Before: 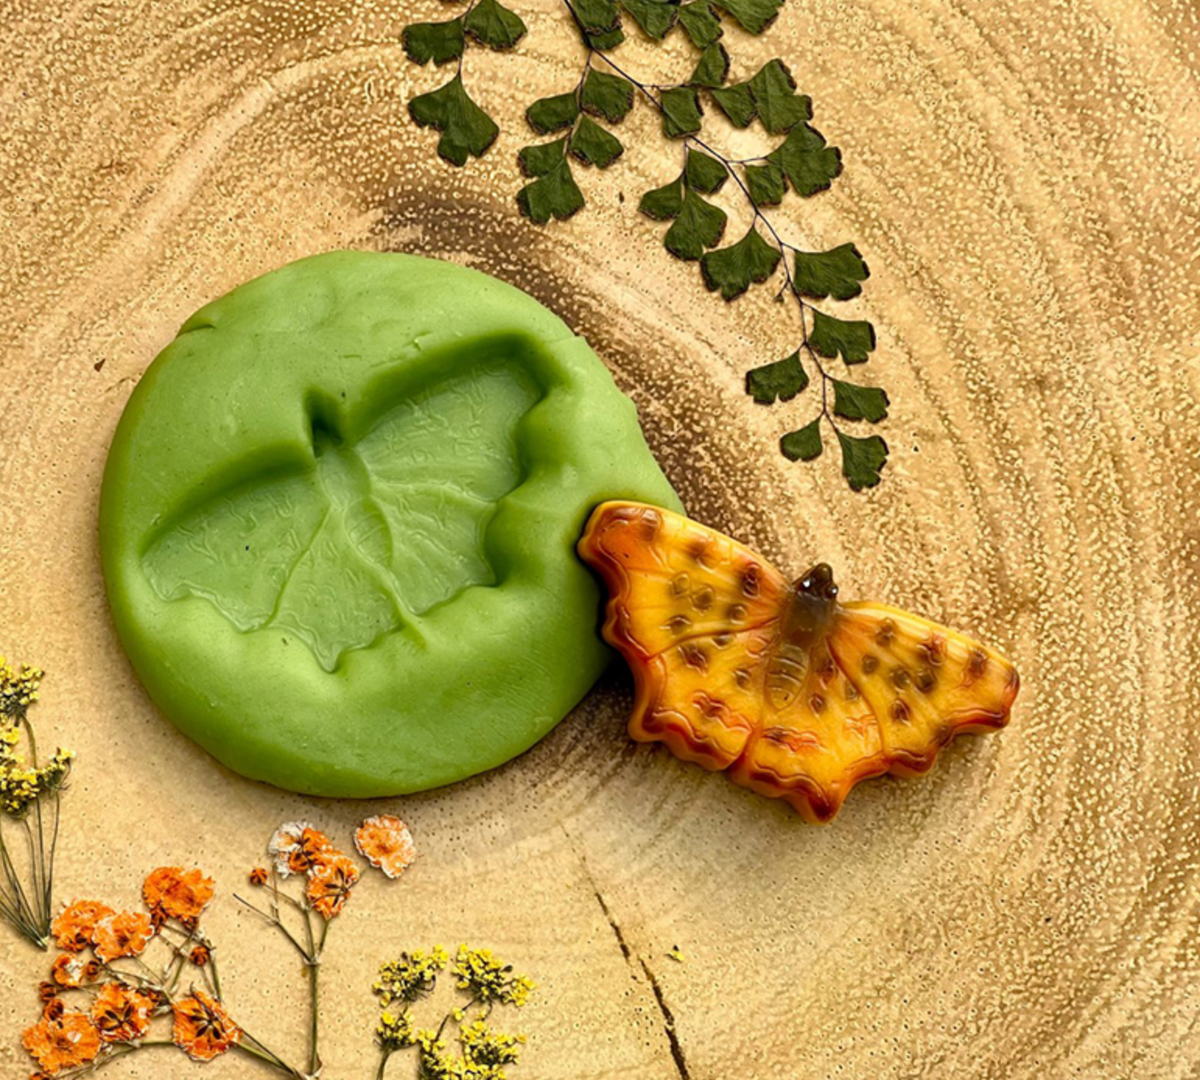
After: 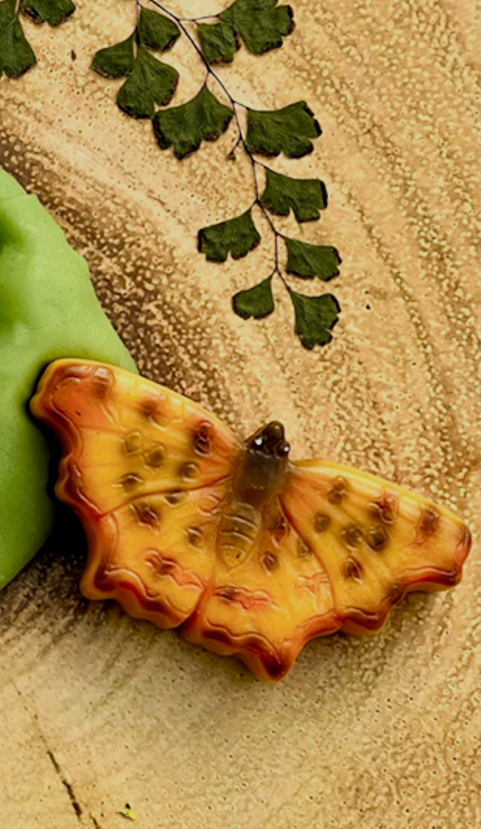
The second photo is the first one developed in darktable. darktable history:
crop: left 45.702%, top 13.237%, right 14.184%, bottom 9.985%
velvia: on, module defaults
filmic rgb: black relative exposure -7.65 EV, white relative exposure 4.56 EV, hardness 3.61, contrast 0.999
local contrast: mode bilateral grid, contrast 20, coarseness 50, detail 120%, midtone range 0.2
